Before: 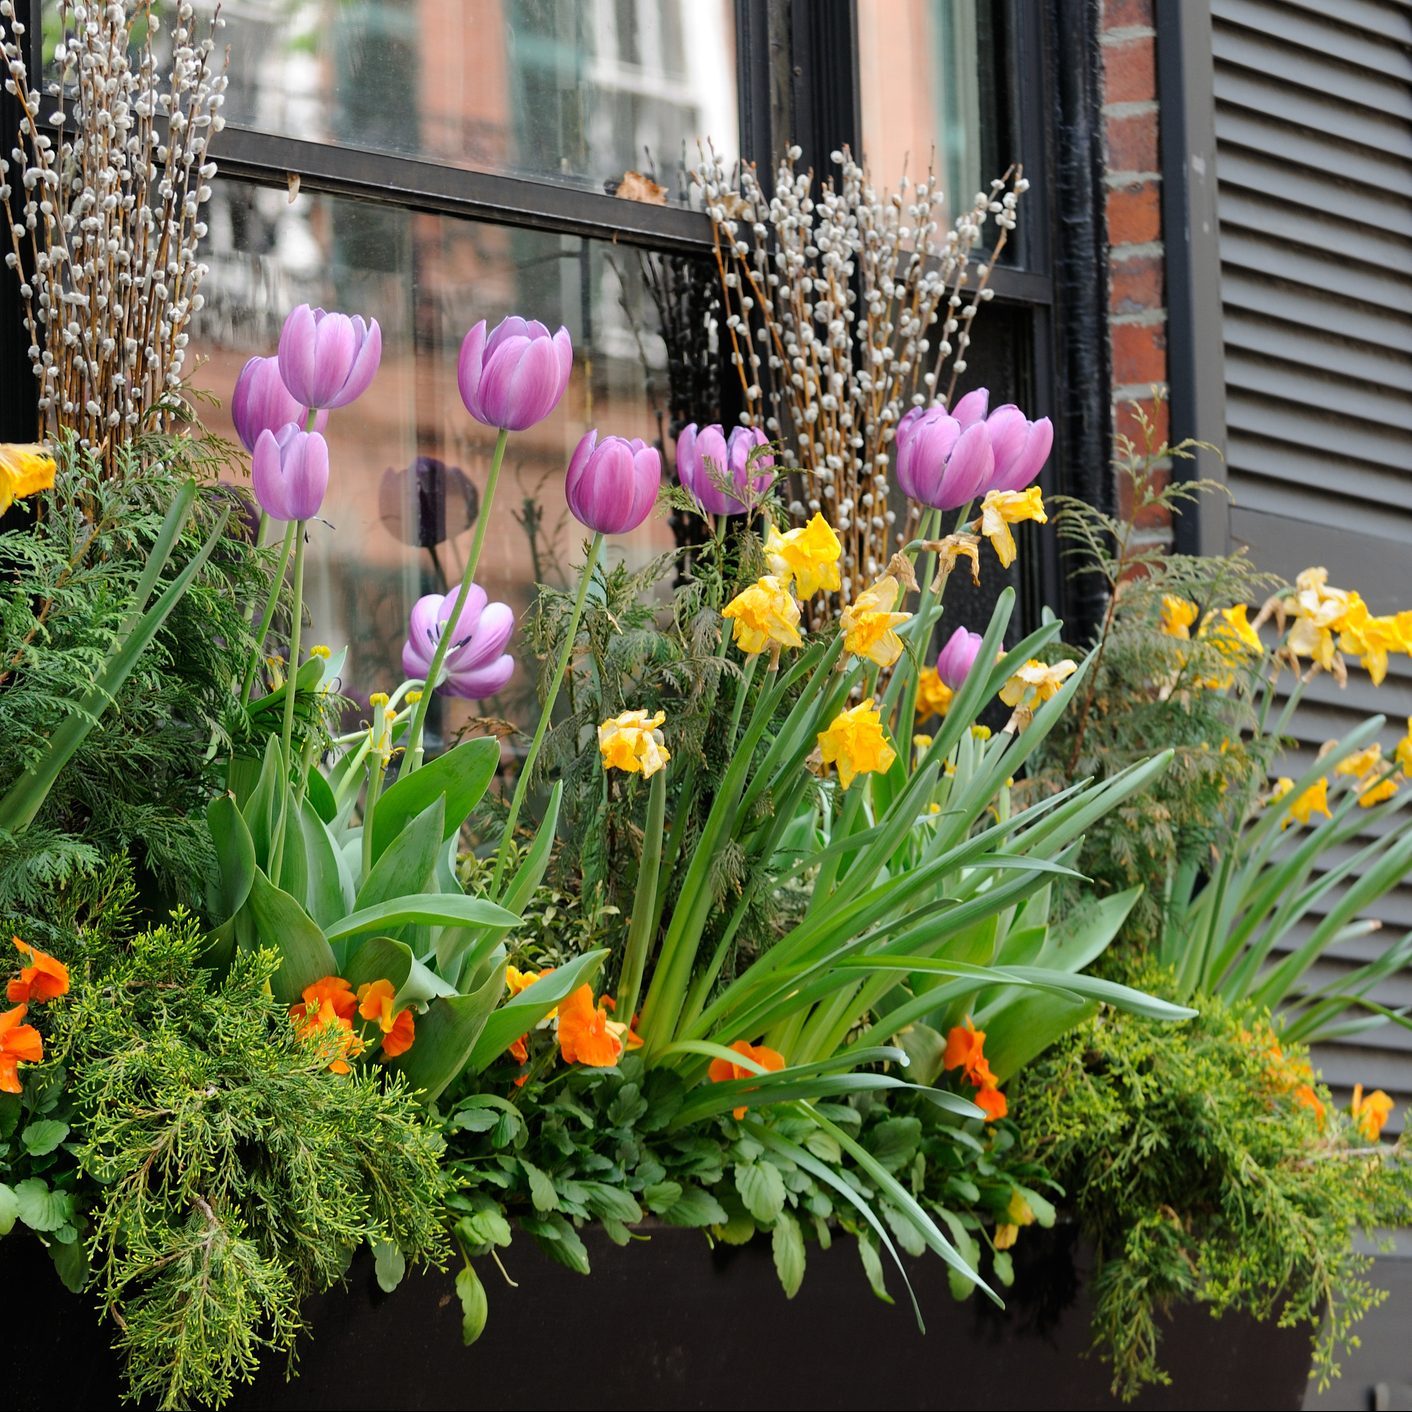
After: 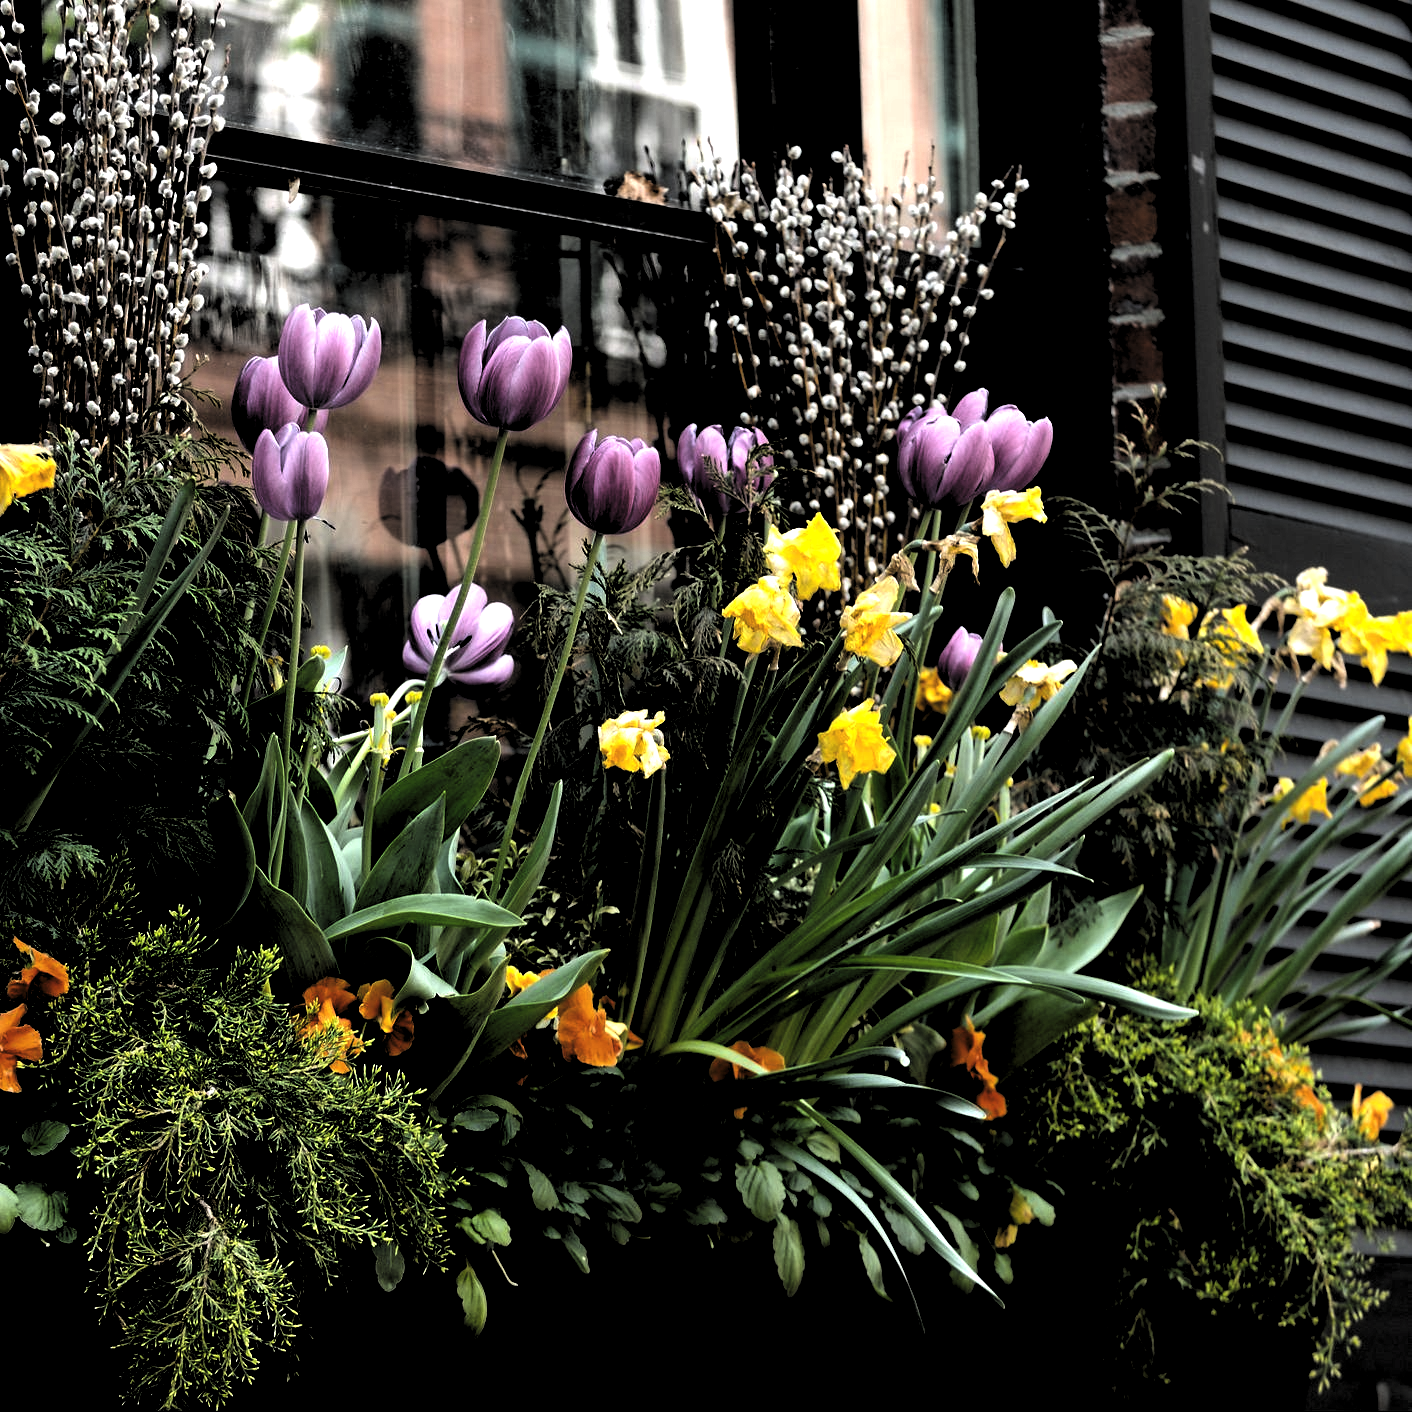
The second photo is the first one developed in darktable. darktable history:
exposure: exposure 0.643 EV, compensate highlight preservation false
levels: levels [0.514, 0.759, 1]
